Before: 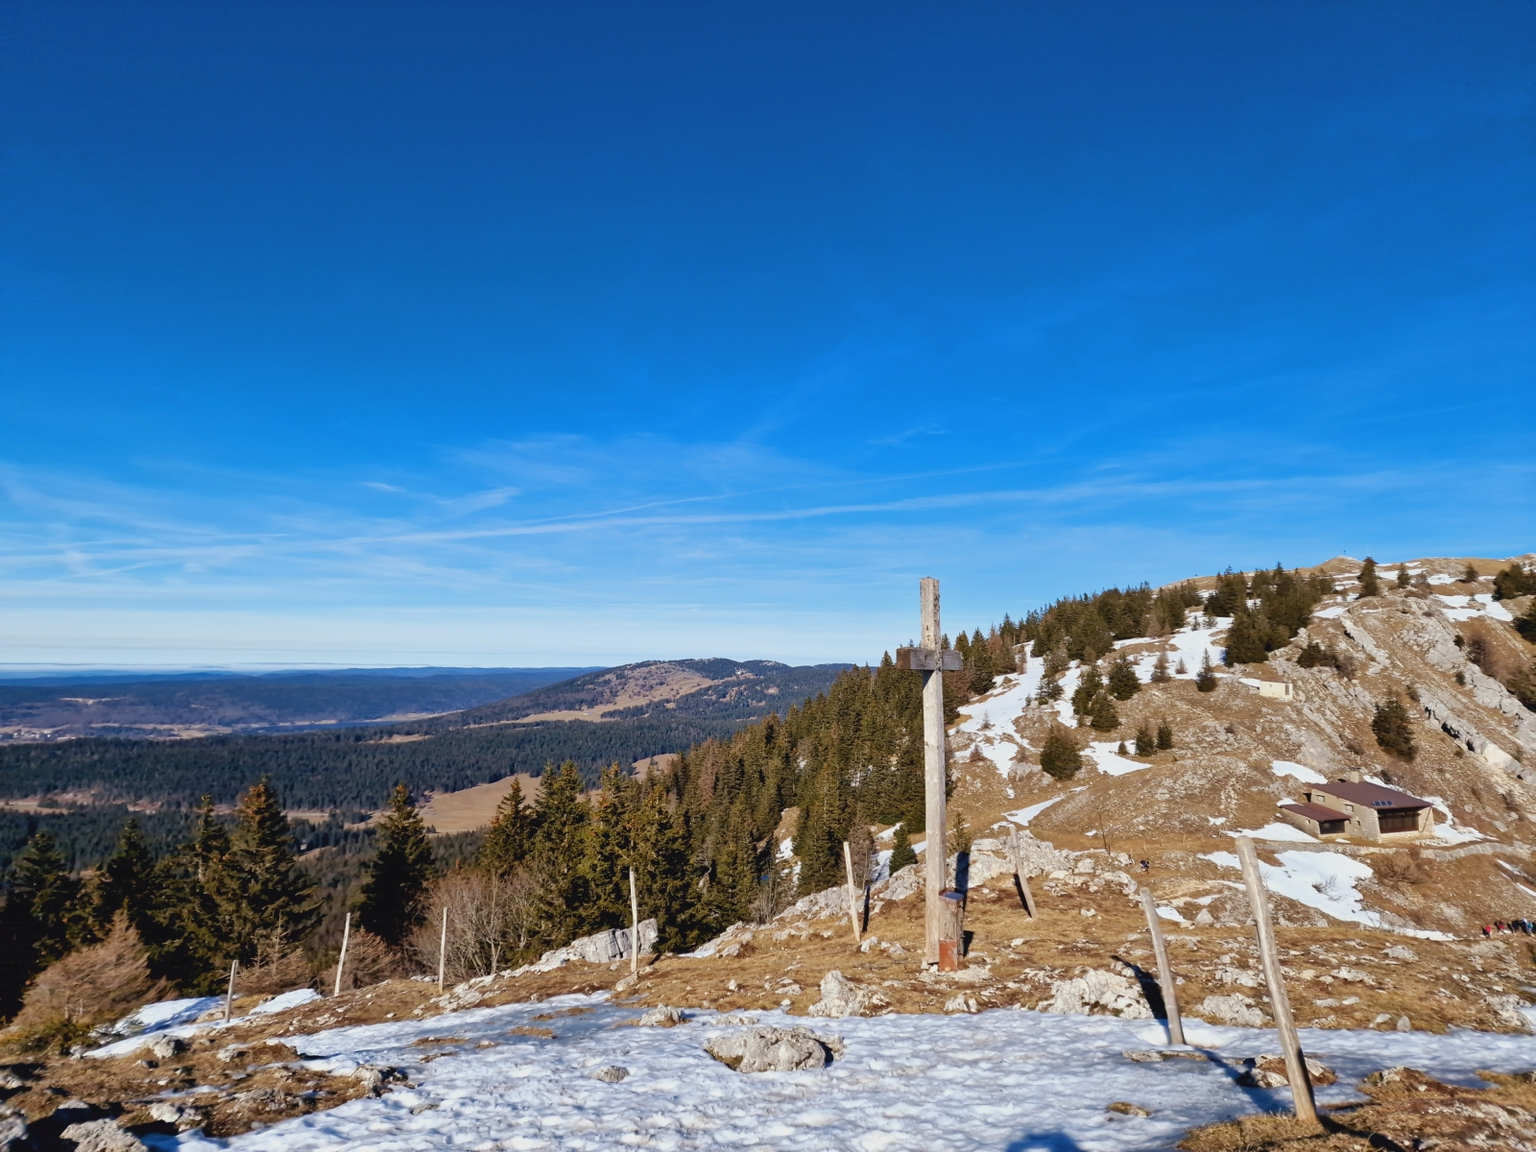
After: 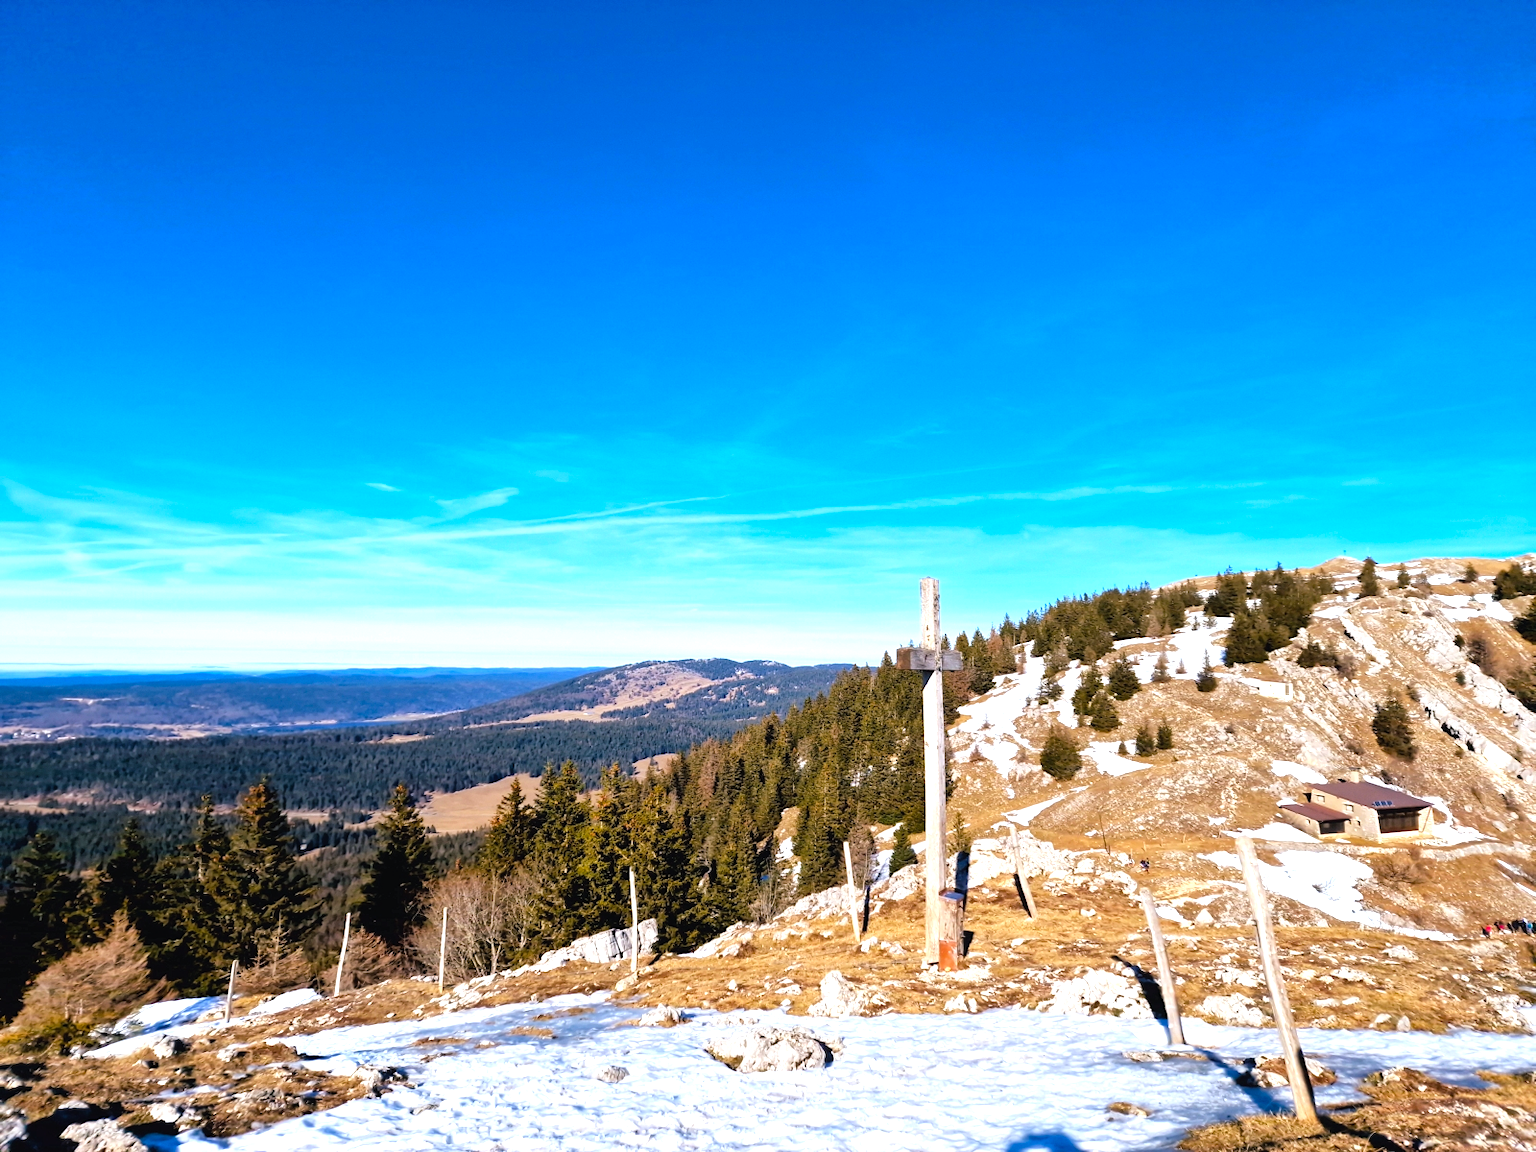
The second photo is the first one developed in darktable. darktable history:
color balance rgb: shadows lift › chroma 2.047%, shadows lift › hue 185.07°, power › chroma 0.306%, power › hue 24.44°, perceptual saturation grading › global saturation 25.11%
color correction: highlights a* -0.072, highlights b* -5.38, shadows a* -0.123, shadows b* -0.1
tone equalizer: -8 EV -1.06 EV, -7 EV -0.998 EV, -6 EV -0.83 EV, -5 EV -0.557 EV, -3 EV 0.55 EV, -2 EV 0.844 EV, -1 EV 0.989 EV, +0 EV 1.06 EV
